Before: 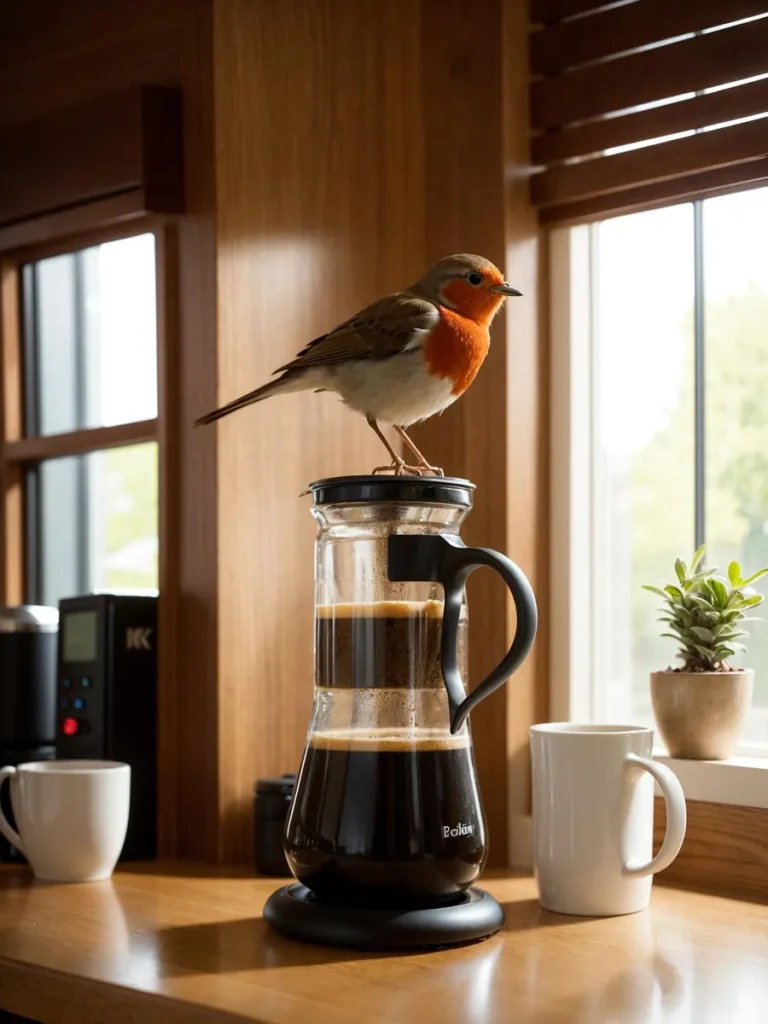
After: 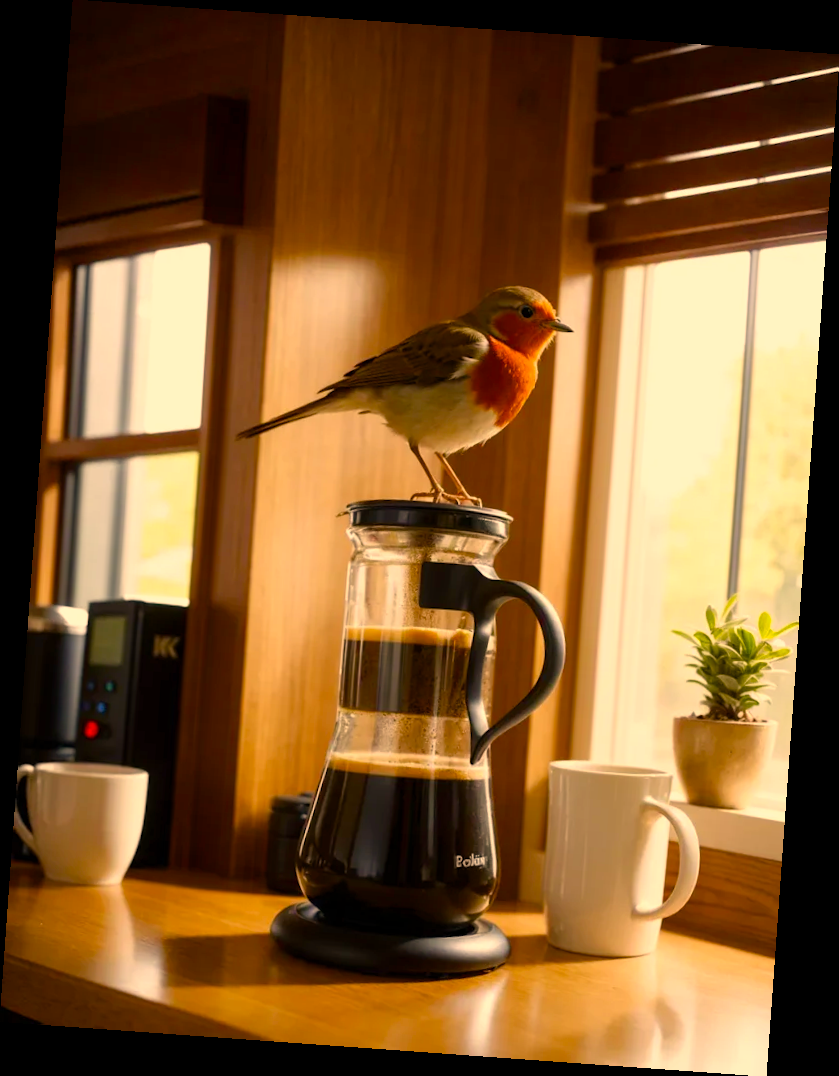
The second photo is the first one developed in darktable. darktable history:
rotate and perspective: rotation 4.1°, automatic cropping off
color balance rgb: perceptual saturation grading › global saturation 35%, perceptual saturation grading › highlights -30%, perceptual saturation grading › shadows 35%, perceptual brilliance grading › global brilliance 3%, perceptual brilliance grading › highlights -3%, perceptual brilliance grading › shadows 3%
tone equalizer: on, module defaults
color correction: highlights a* 15, highlights b* 31.55
